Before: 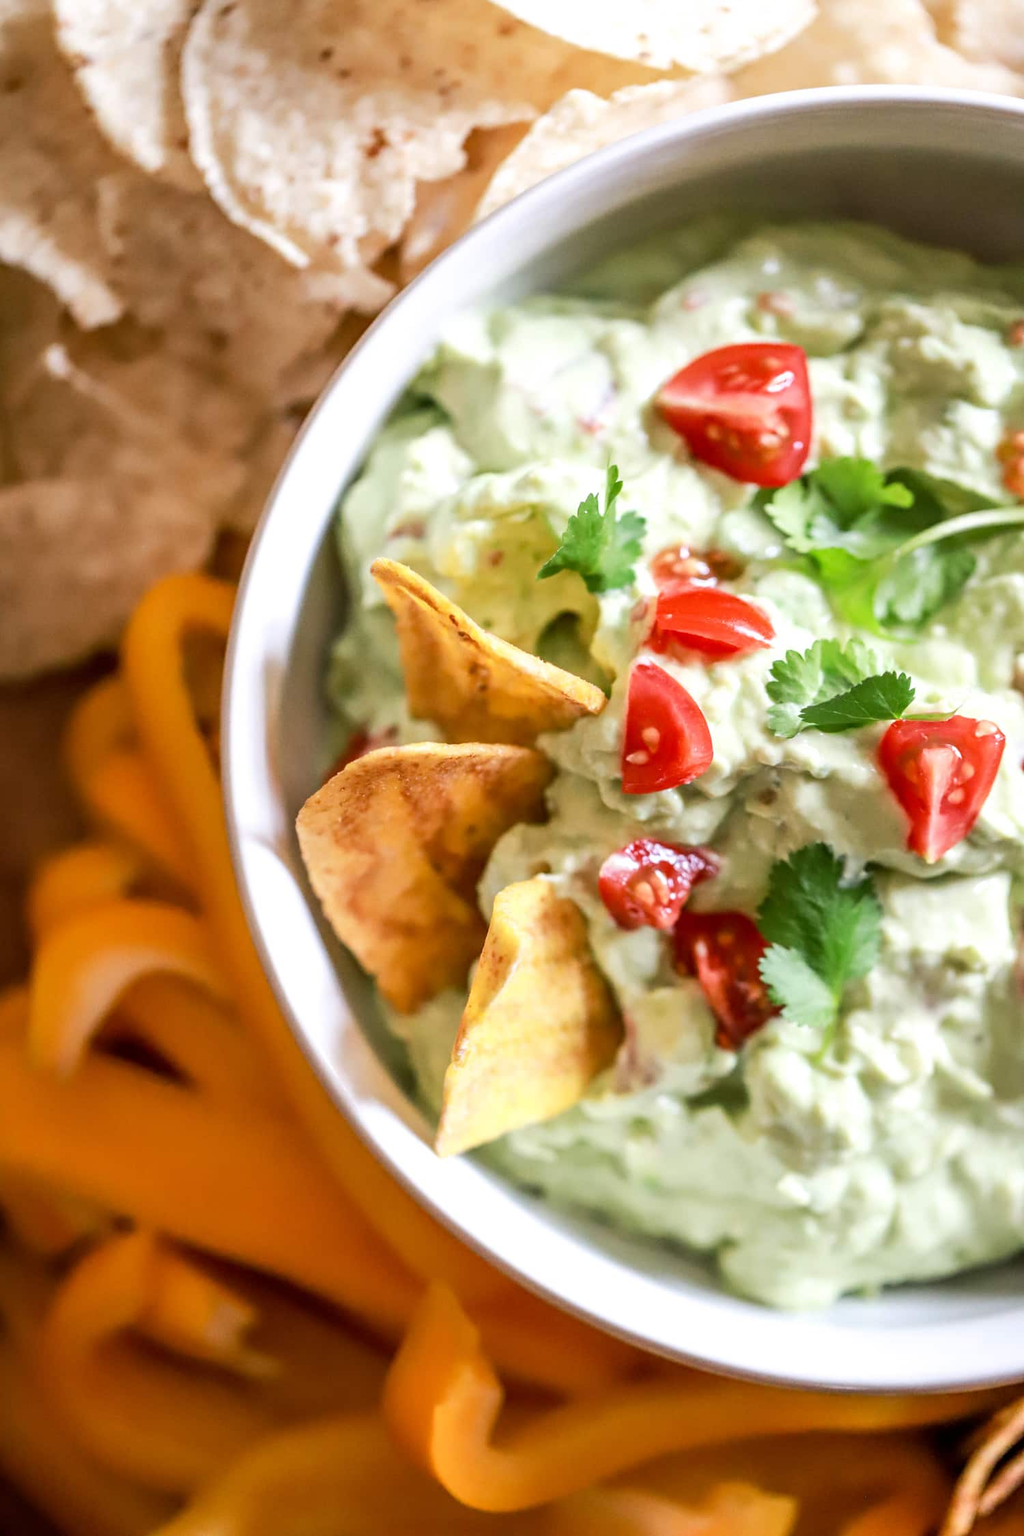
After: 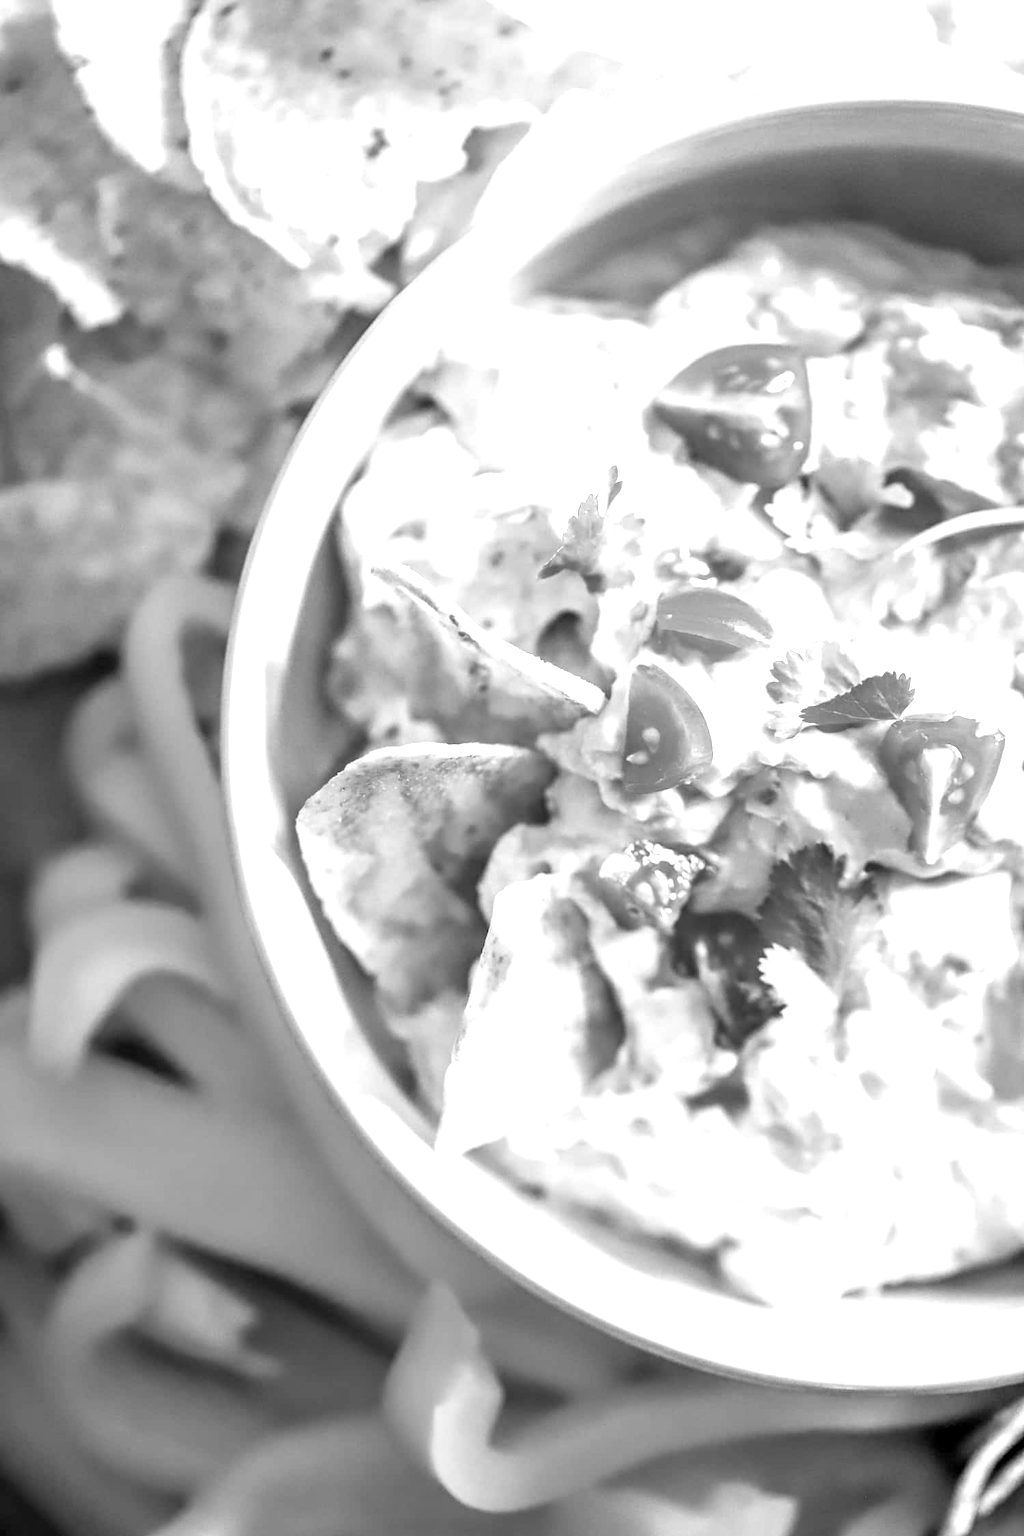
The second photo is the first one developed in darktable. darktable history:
monochrome: on, module defaults
exposure: black level correction 0.001, exposure 0.955 EV, compensate exposure bias true, compensate highlight preservation false
